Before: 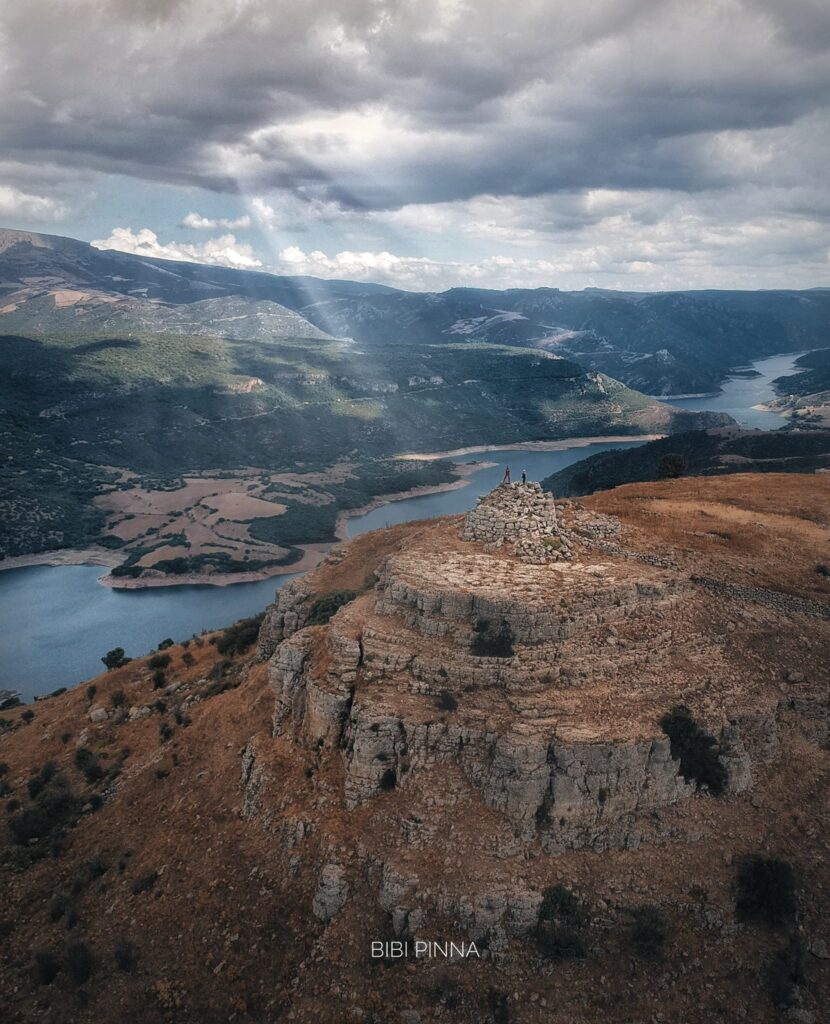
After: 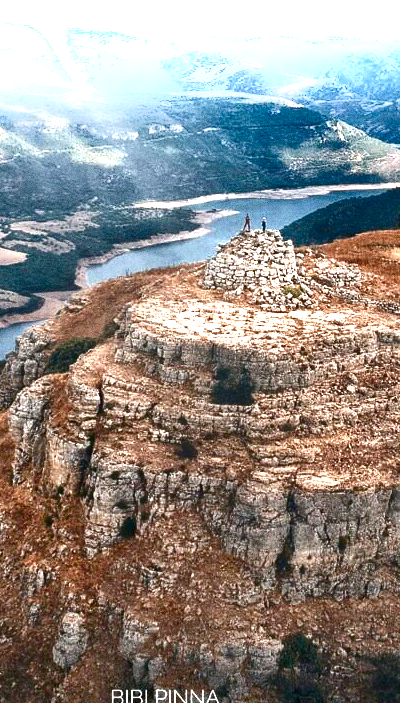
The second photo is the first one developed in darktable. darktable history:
tone equalizer: -7 EV 0.15 EV, -6 EV 0.6 EV, -5 EV 1.15 EV, -4 EV 1.33 EV, -3 EV 1.15 EV, -2 EV 0.6 EV, -1 EV 0.15 EV, mask exposure compensation -0.5 EV
crop: left 31.379%, top 24.658%, right 20.326%, bottom 6.628%
color balance rgb: perceptual saturation grading › global saturation 20%, perceptual saturation grading › highlights -25%, perceptual saturation grading › shadows 50%
grain: coarseness 9.61 ISO, strength 35.62%
contrast brightness saturation: brightness -0.52
exposure: exposure 2 EV, compensate exposure bias true, compensate highlight preservation false
local contrast: mode bilateral grid, contrast 20, coarseness 50, detail 120%, midtone range 0.2
shadows and highlights: shadows -23.08, highlights 46.15, soften with gaussian
